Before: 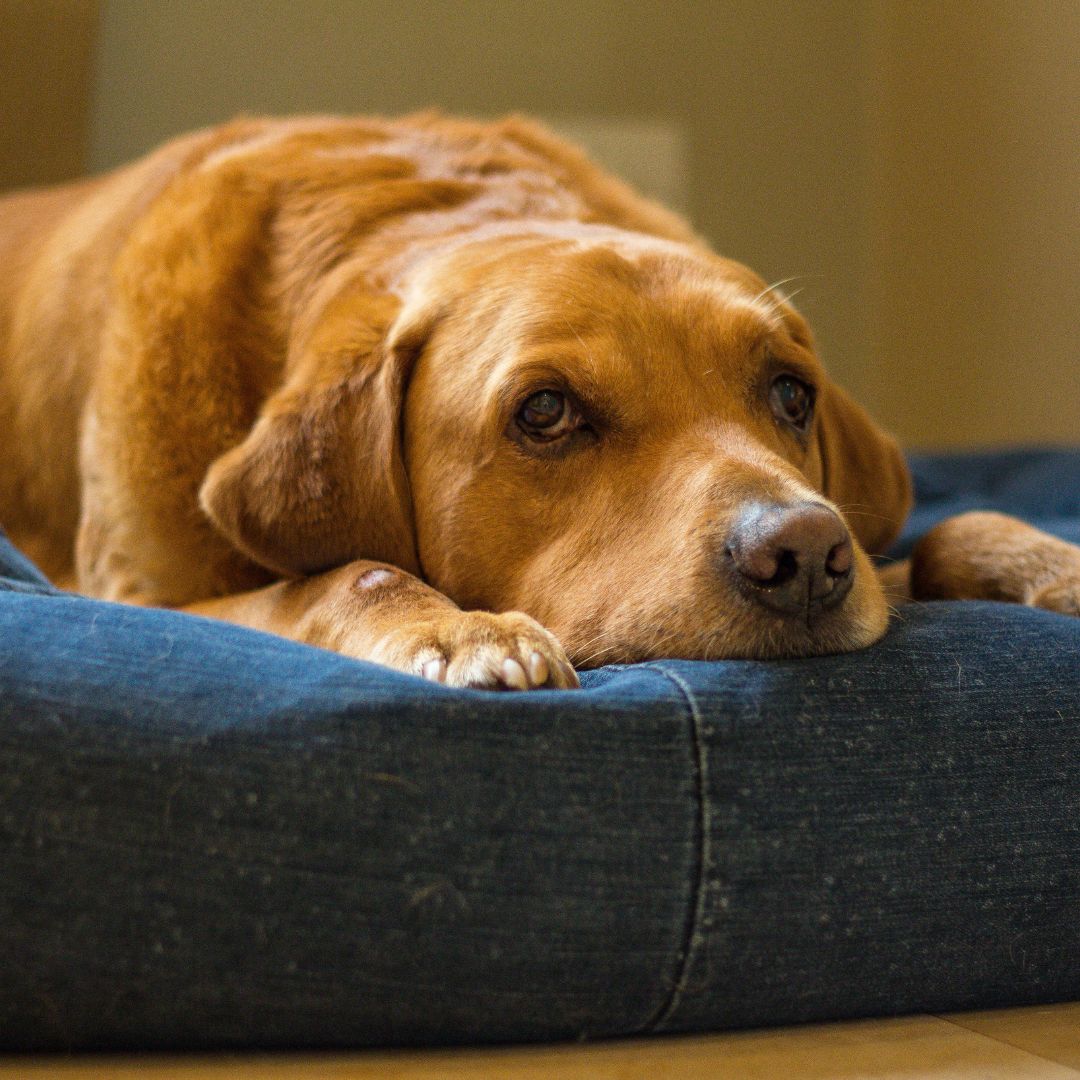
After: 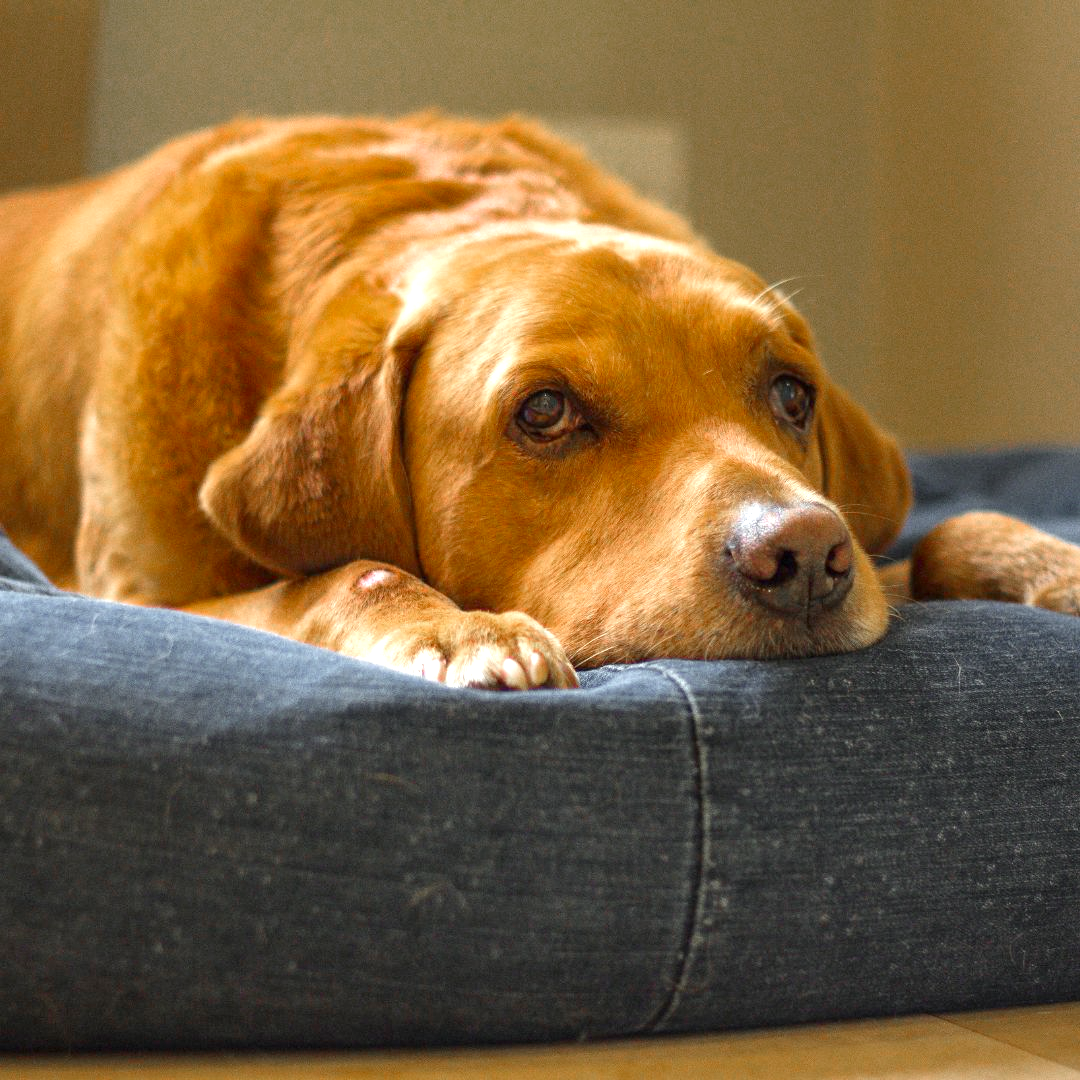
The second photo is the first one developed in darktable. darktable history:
exposure: black level correction 0, exposure 1 EV, compensate highlight preservation false
color zones: curves: ch0 [(0, 0.48) (0.209, 0.398) (0.305, 0.332) (0.429, 0.493) (0.571, 0.5) (0.714, 0.5) (0.857, 0.5) (1, 0.48)]; ch1 [(0, 0.736) (0.143, 0.625) (0.225, 0.371) (0.429, 0.256) (0.571, 0.241) (0.714, 0.213) (0.857, 0.48) (1, 0.736)]; ch2 [(0, 0.448) (0.143, 0.498) (0.286, 0.5) (0.429, 0.5) (0.571, 0.5) (0.714, 0.5) (0.857, 0.5) (1, 0.448)]
